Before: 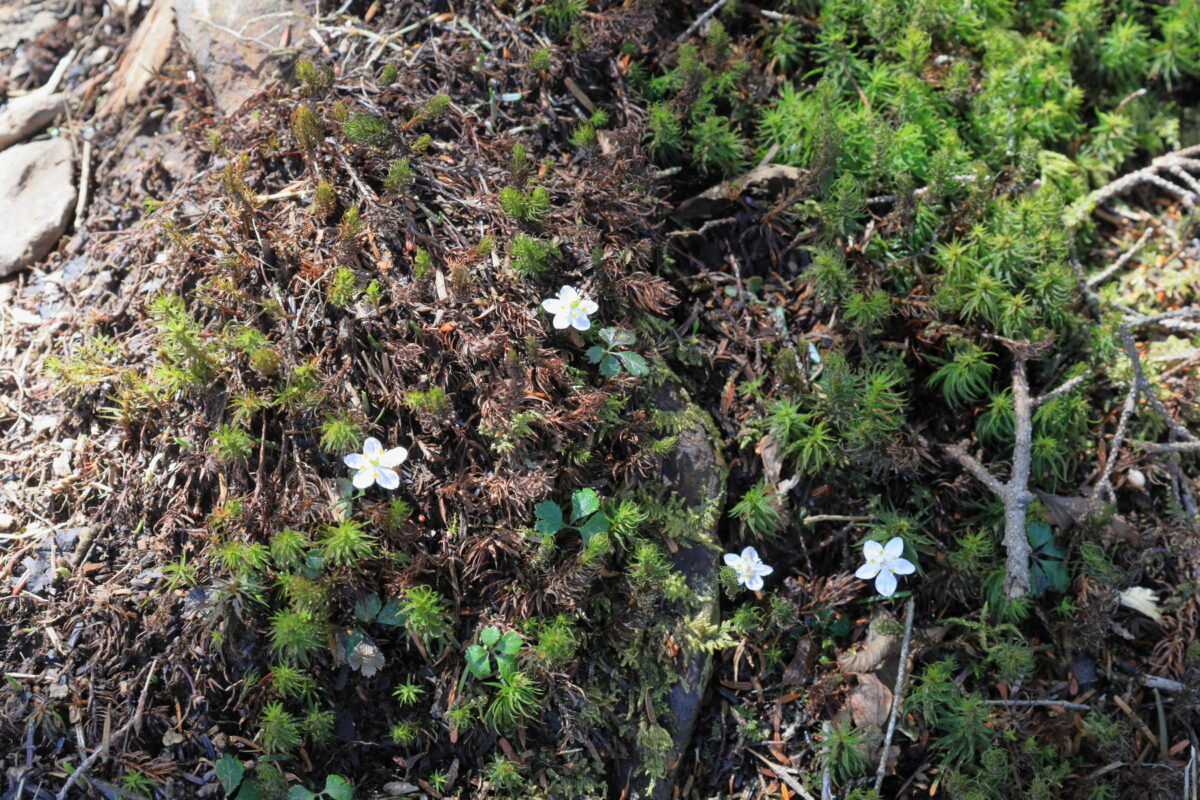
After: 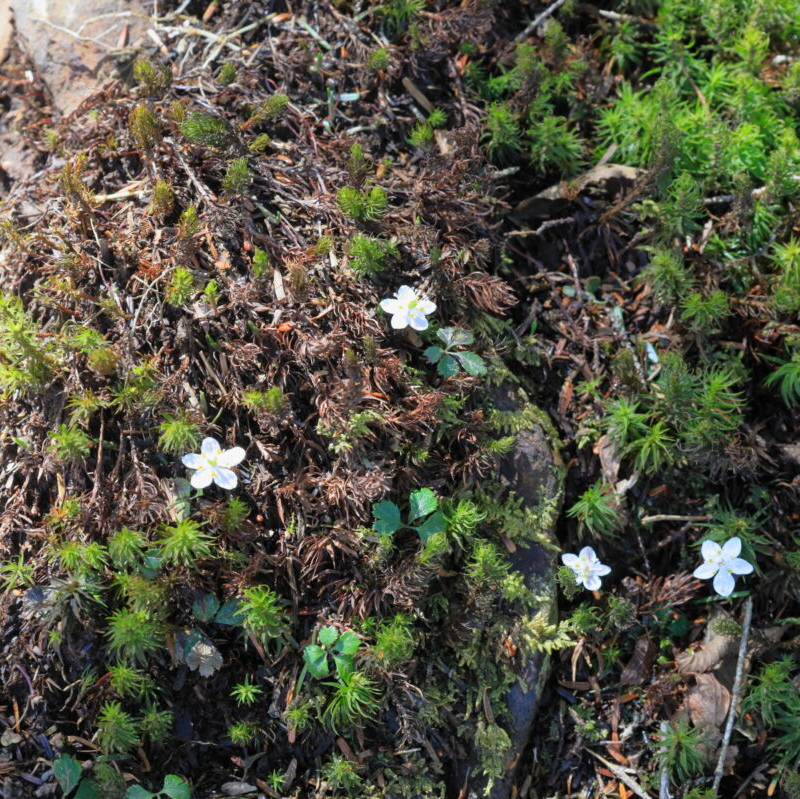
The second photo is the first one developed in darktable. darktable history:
color correction: saturation 1.1
crop and rotate: left 13.537%, right 19.796%
